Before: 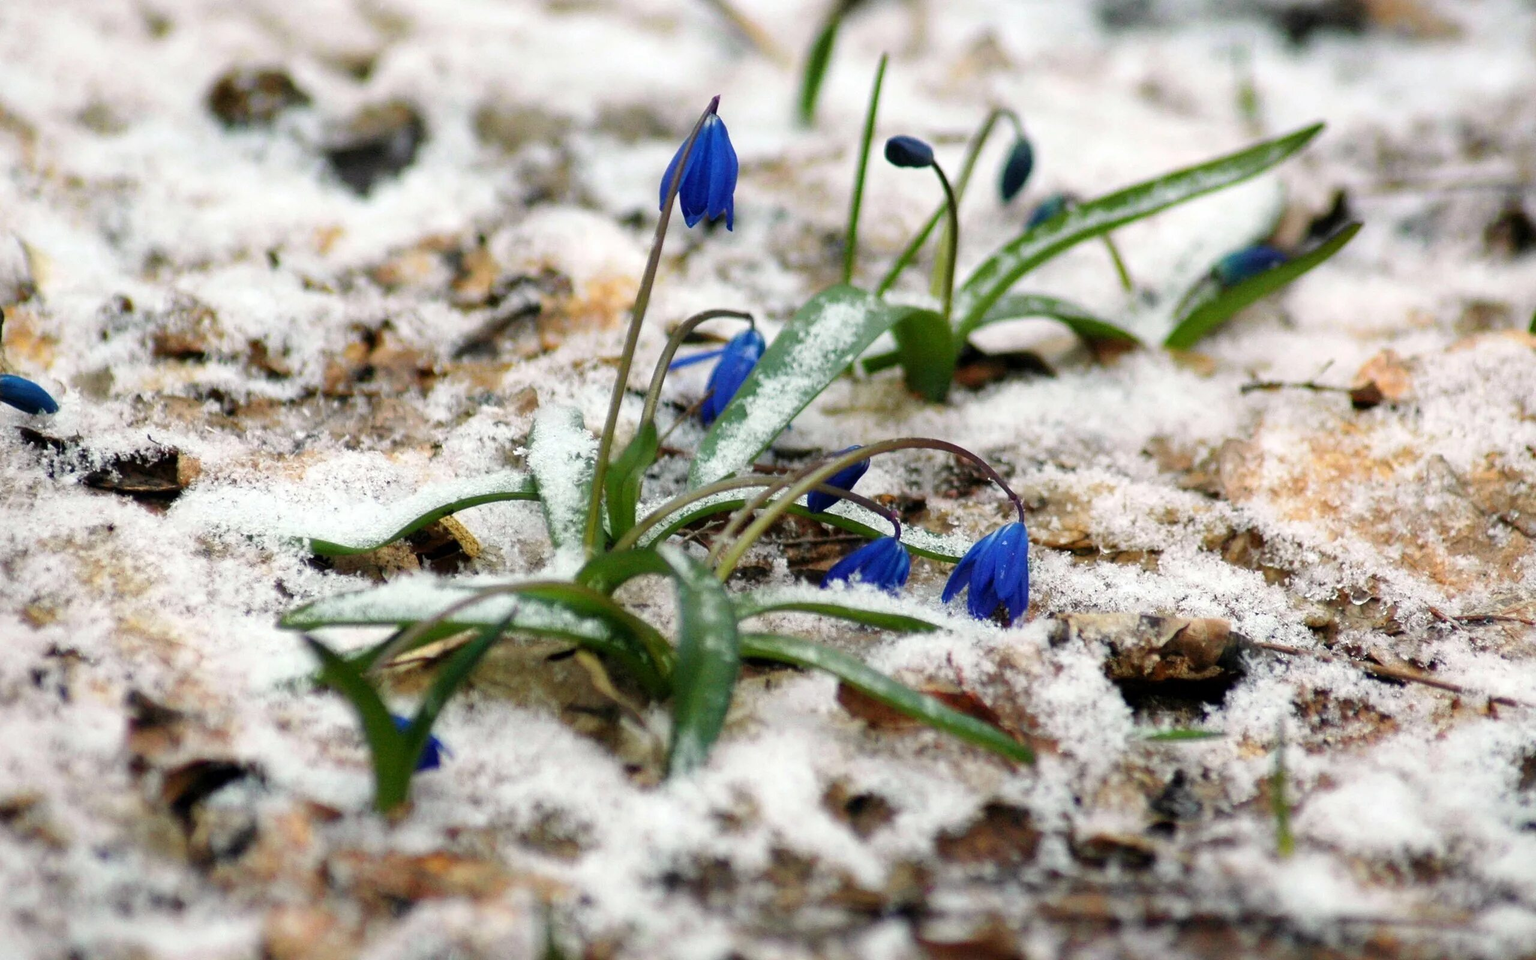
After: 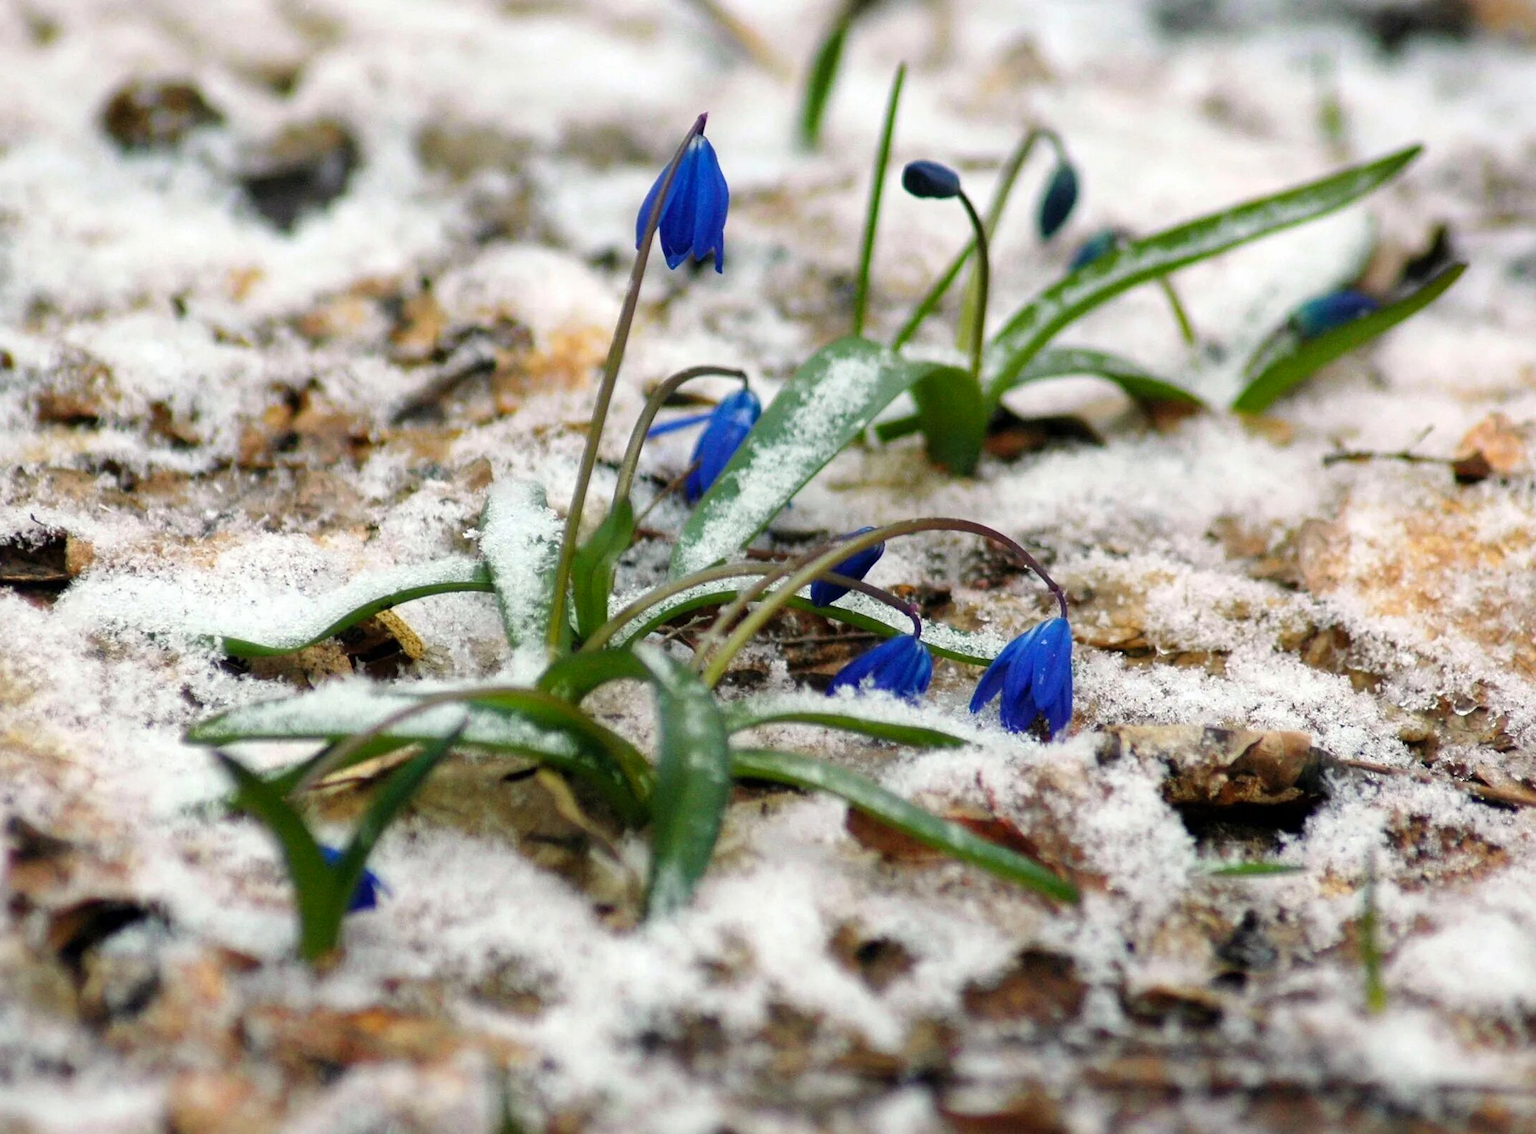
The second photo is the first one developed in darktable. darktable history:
color balance rgb: power › hue 73.66°, perceptual saturation grading › global saturation 0.085%, global vibrance 20%
shadows and highlights: shadows 25.4, highlights -24.54
crop: left 7.952%, right 7.439%
